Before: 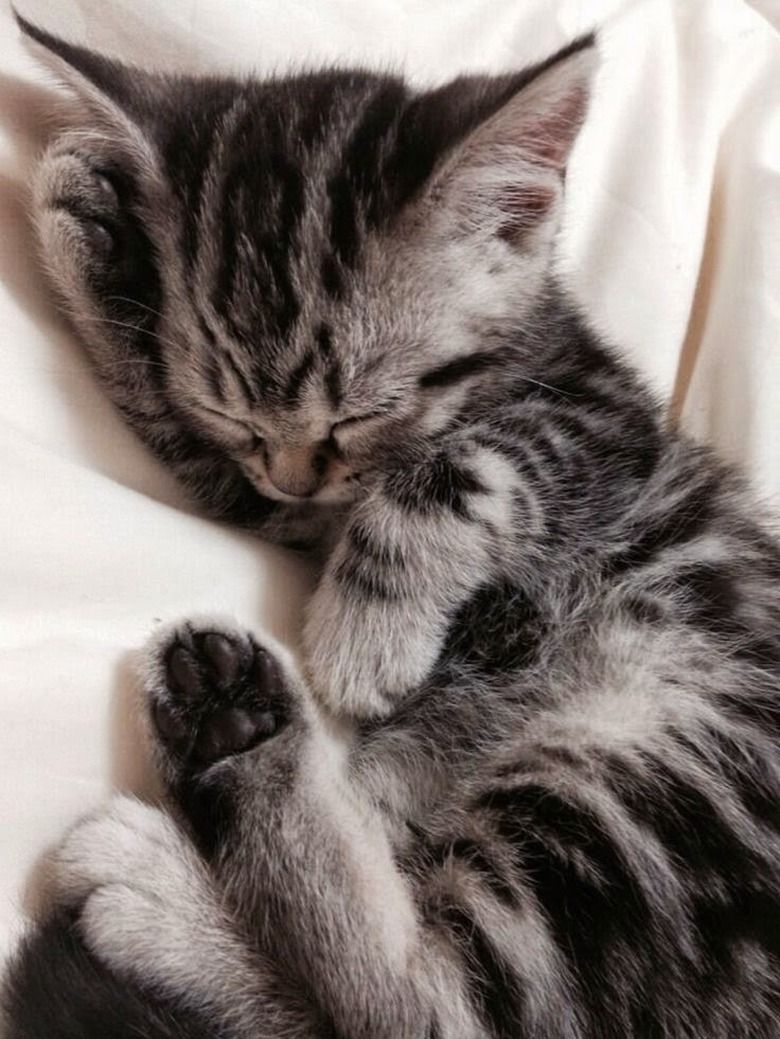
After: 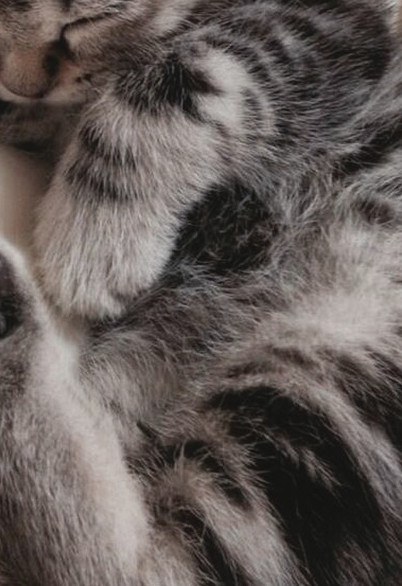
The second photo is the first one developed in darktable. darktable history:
color zones: curves: ch0 [(0, 0.5) (0.125, 0.4) (0.25, 0.5) (0.375, 0.4) (0.5, 0.4) (0.625, 0.35) (0.75, 0.35) (0.875, 0.5)]; ch1 [(0, 0.35) (0.125, 0.45) (0.25, 0.35) (0.375, 0.35) (0.5, 0.35) (0.625, 0.35) (0.75, 0.45) (0.875, 0.35)]; ch2 [(0, 0.6) (0.125, 0.5) (0.25, 0.5) (0.375, 0.6) (0.5, 0.6) (0.625, 0.5) (0.75, 0.5) (0.875, 0.5)]
contrast brightness saturation: contrast -0.105
crop: left 34.547%, top 38.459%, right 13.8%, bottom 5.127%
